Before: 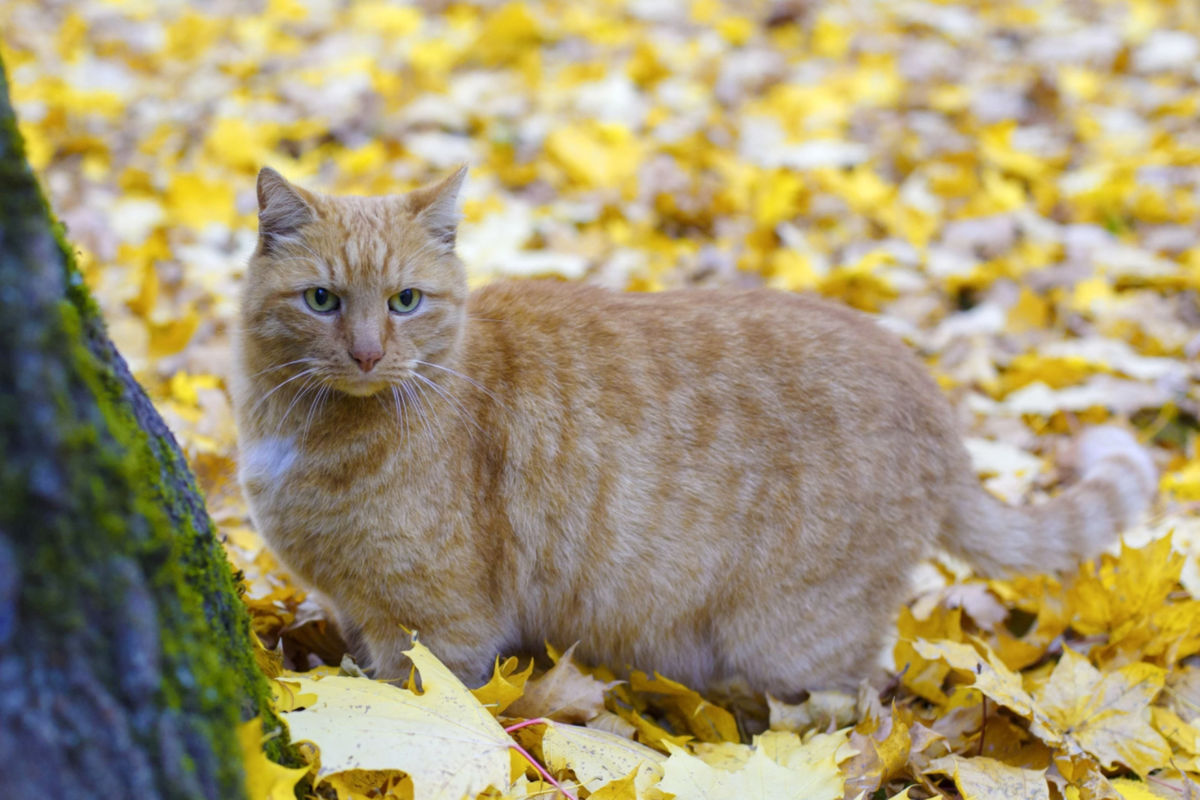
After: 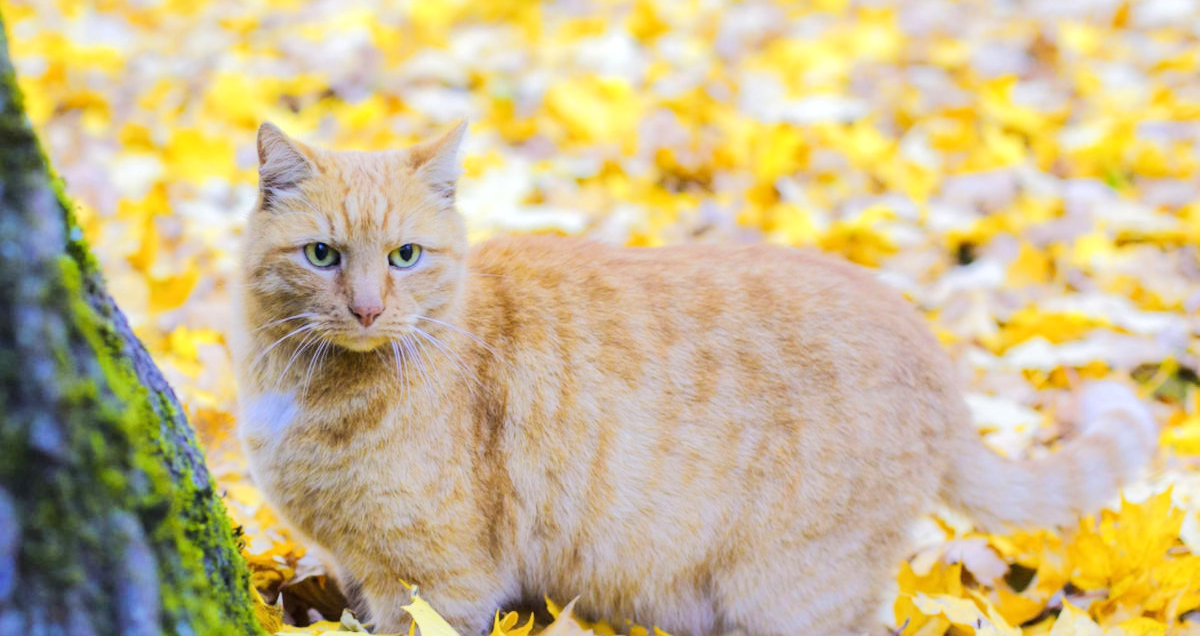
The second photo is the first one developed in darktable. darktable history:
shadows and highlights: shadows 25.78, highlights -23.59
tone equalizer: -7 EV 0.148 EV, -6 EV 0.603 EV, -5 EV 1.14 EV, -4 EV 1.34 EV, -3 EV 1.16 EV, -2 EV 0.6 EV, -1 EV 0.151 EV, edges refinement/feathering 500, mask exposure compensation -1.57 EV, preserve details no
crop and rotate: top 5.666%, bottom 14.777%
